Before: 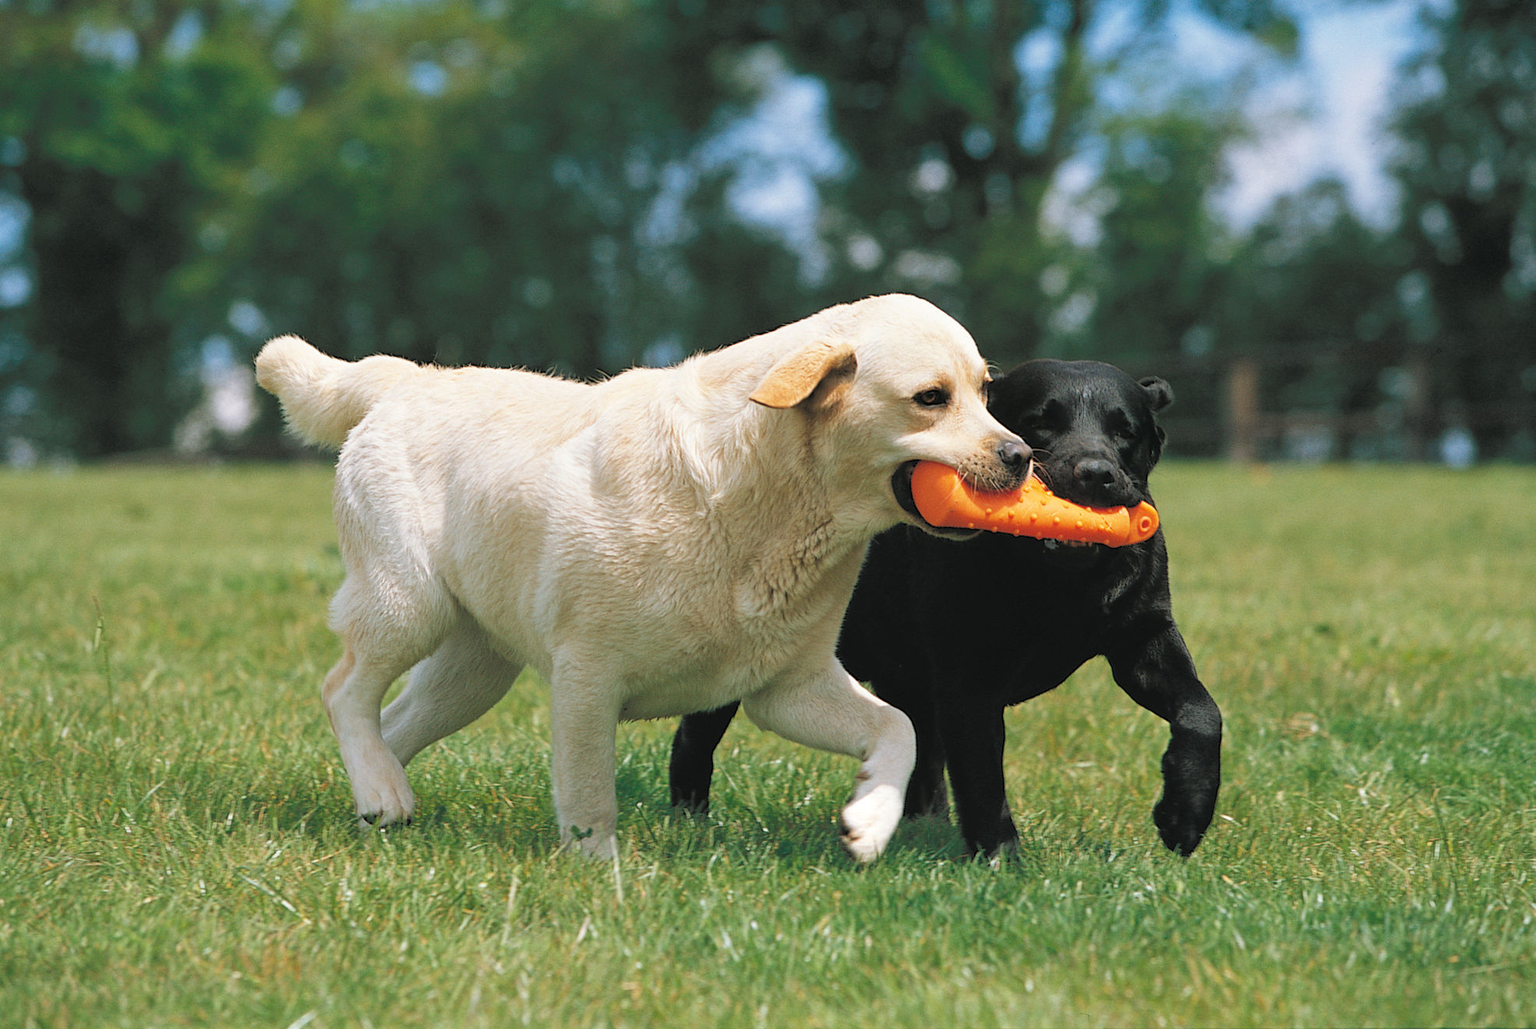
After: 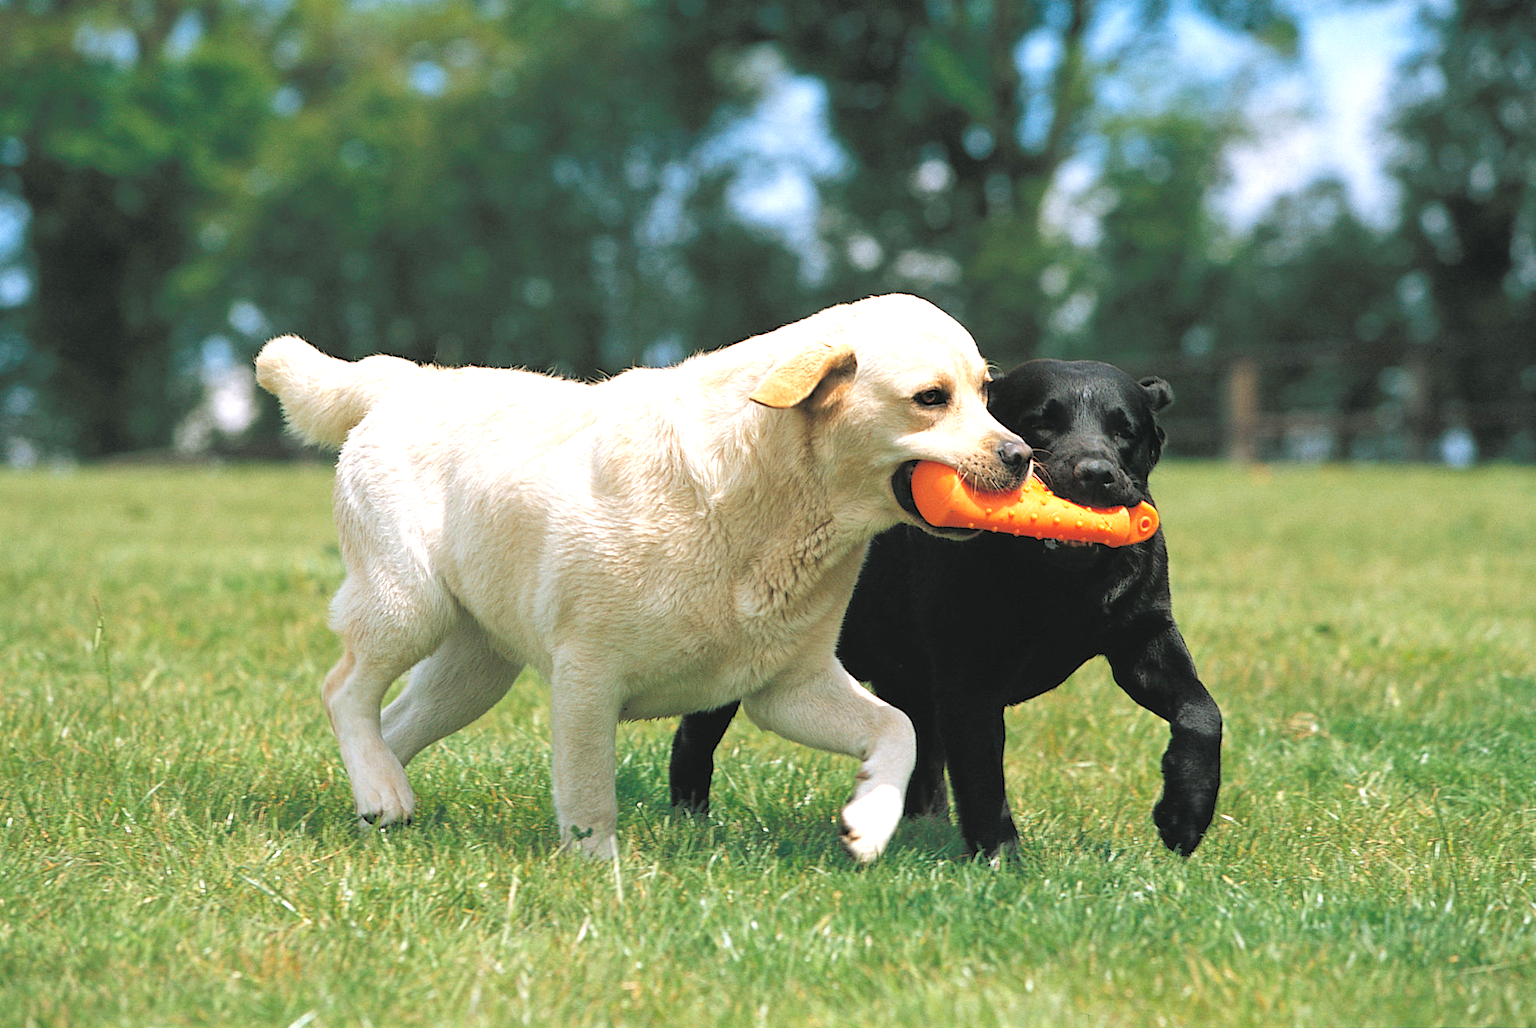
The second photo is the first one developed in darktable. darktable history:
exposure: exposure 0.555 EV, compensate exposure bias true, compensate highlight preservation false
